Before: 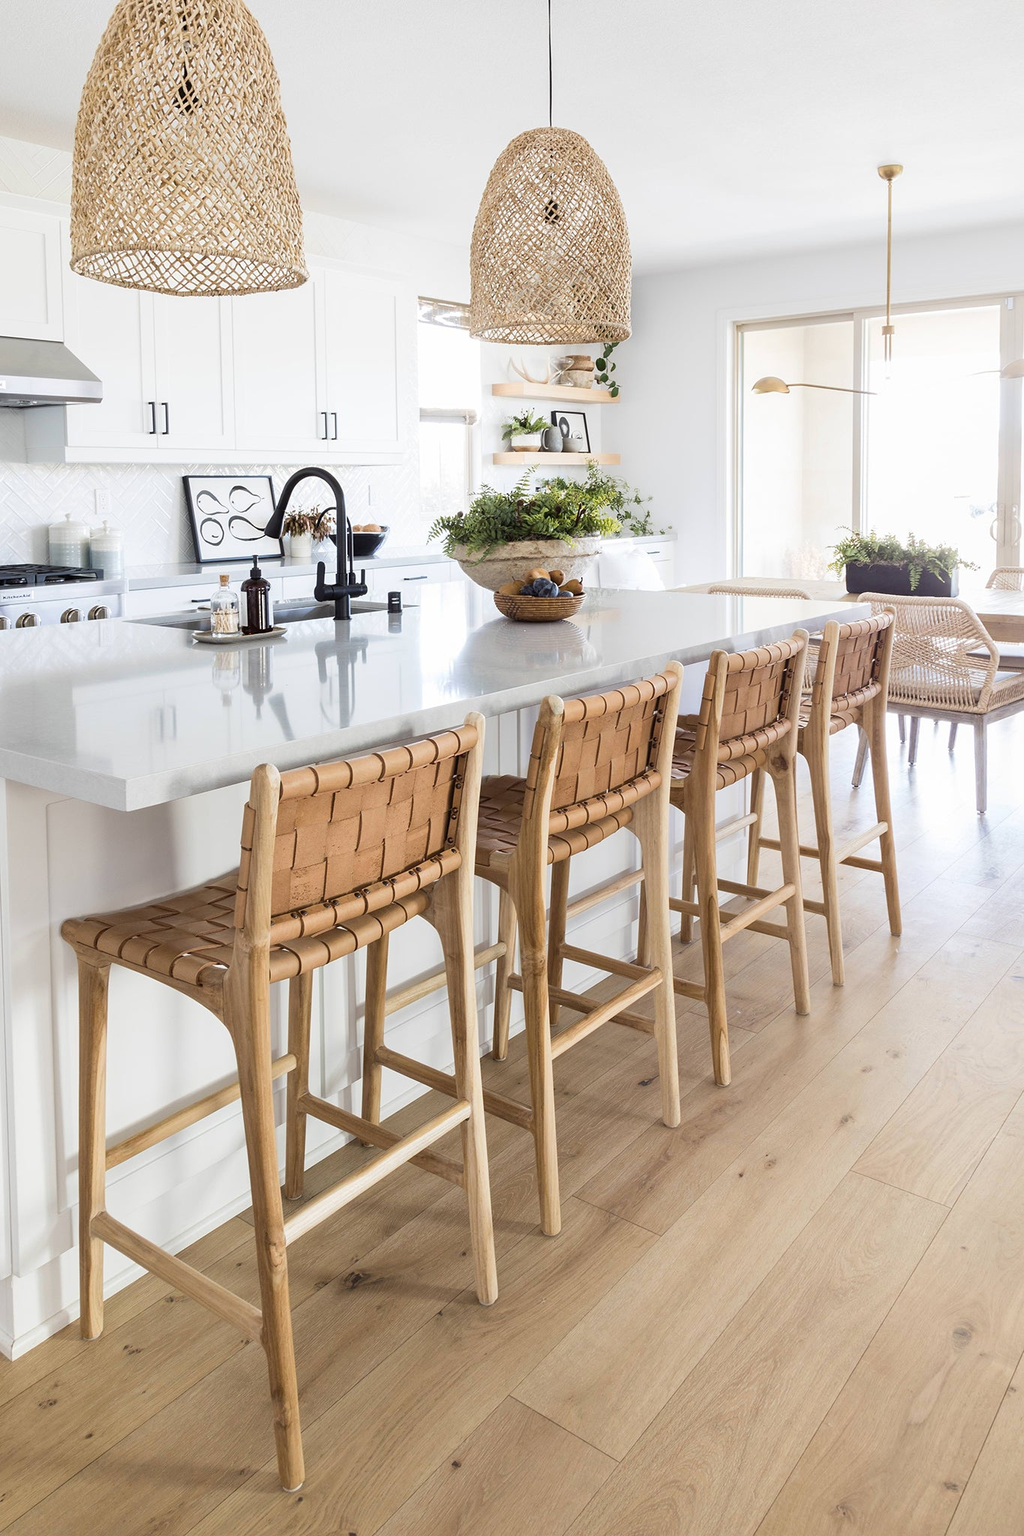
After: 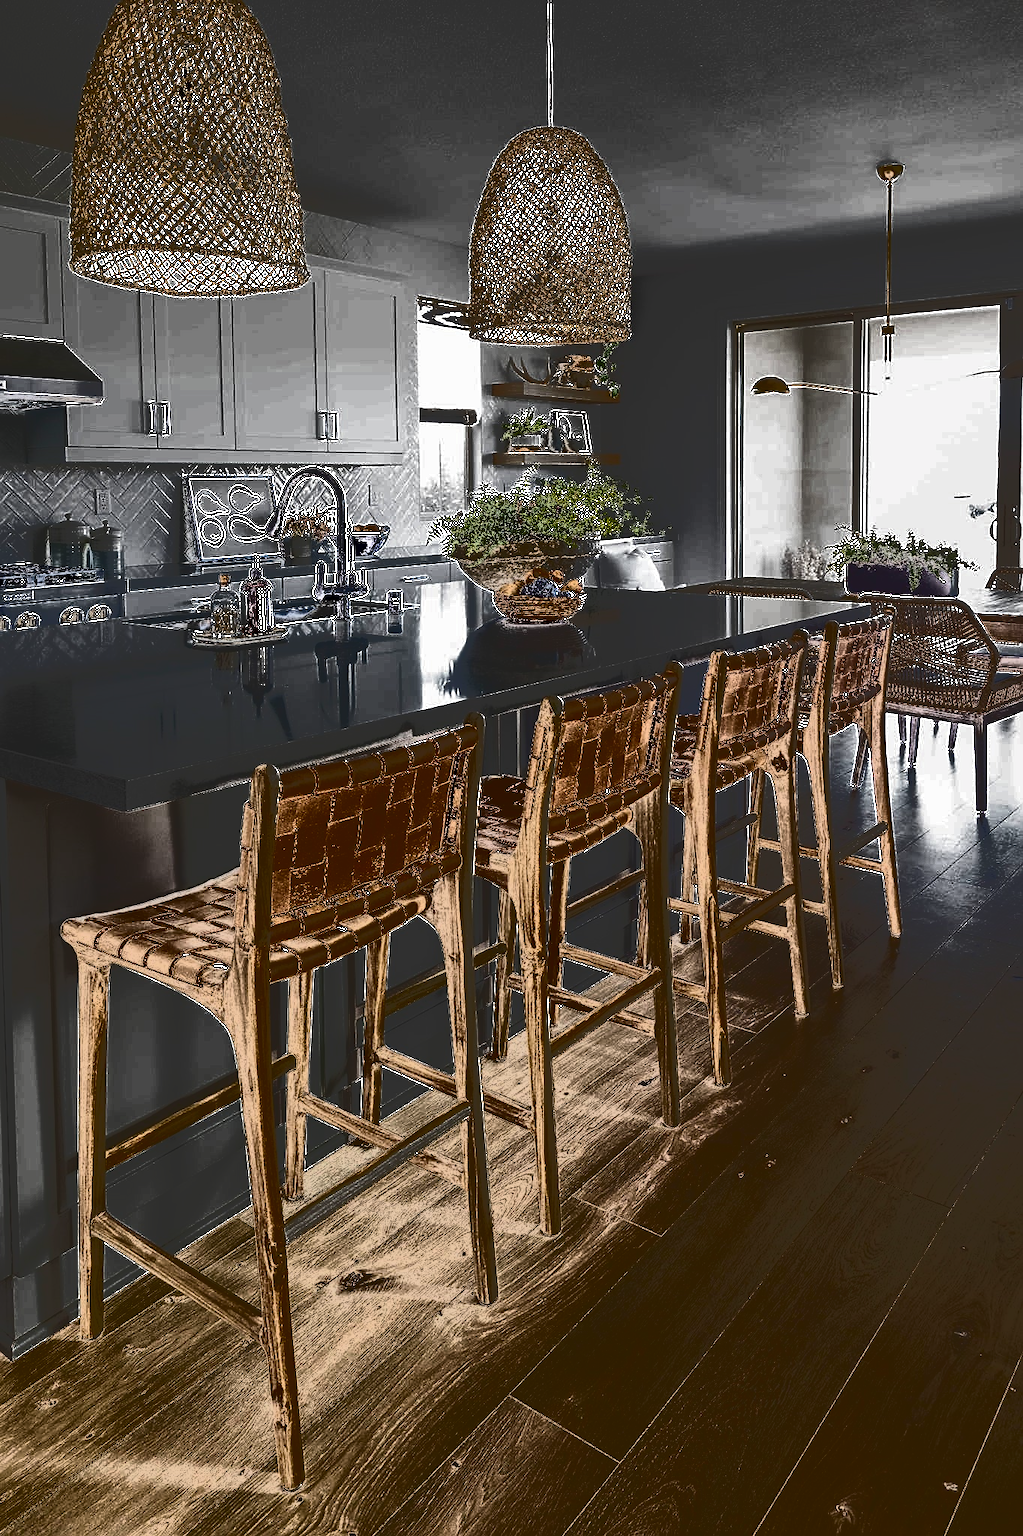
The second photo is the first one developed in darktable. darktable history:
sharpen: amount 0.497
exposure: black level correction 0.01, exposure 0.007 EV, compensate exposure bias true, compensate highlight preservation false
tone curve: curves: ch0 [(0, 0) (0.003, 0.99) (0.011, 0.983) (0.025, 0.934) (0.044, 0.719) (0.069, 0.382) (0.1, 0.204) (0.136, 0.093) (0.177, 0.094) (0.224, 0.093) (0.277, 0.098) (0.335, 0.214) (0.399, 0.616) (0.468, 0.827) (0.543, 0.464) (0.623, 0.145) (0.709, 0.127) (0.801, 0.187) (0.898, 0.203) (1, 1)], color space Lab, independent channels, preserve colors none
